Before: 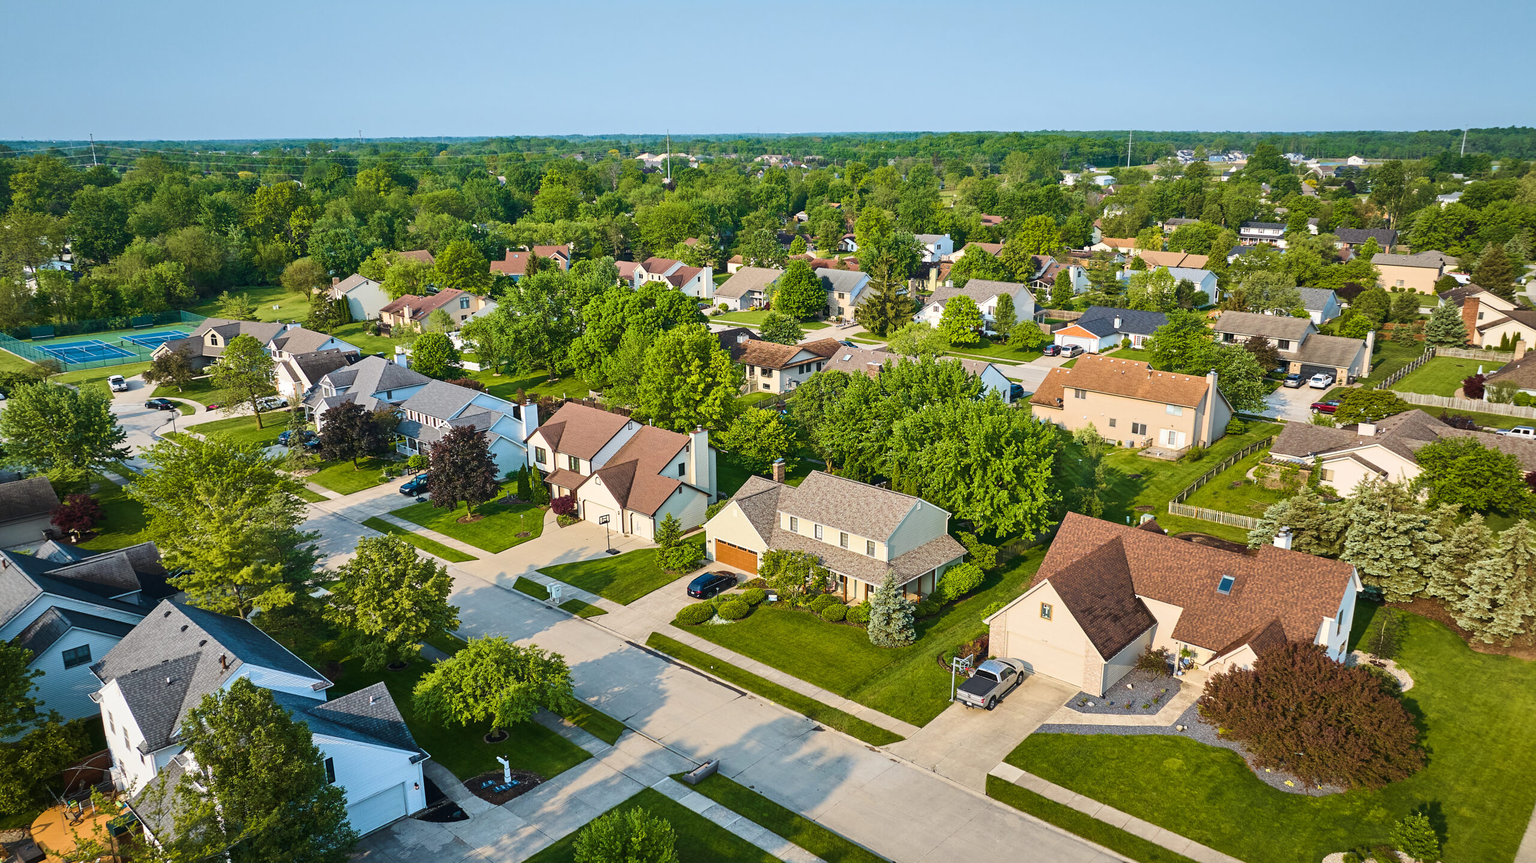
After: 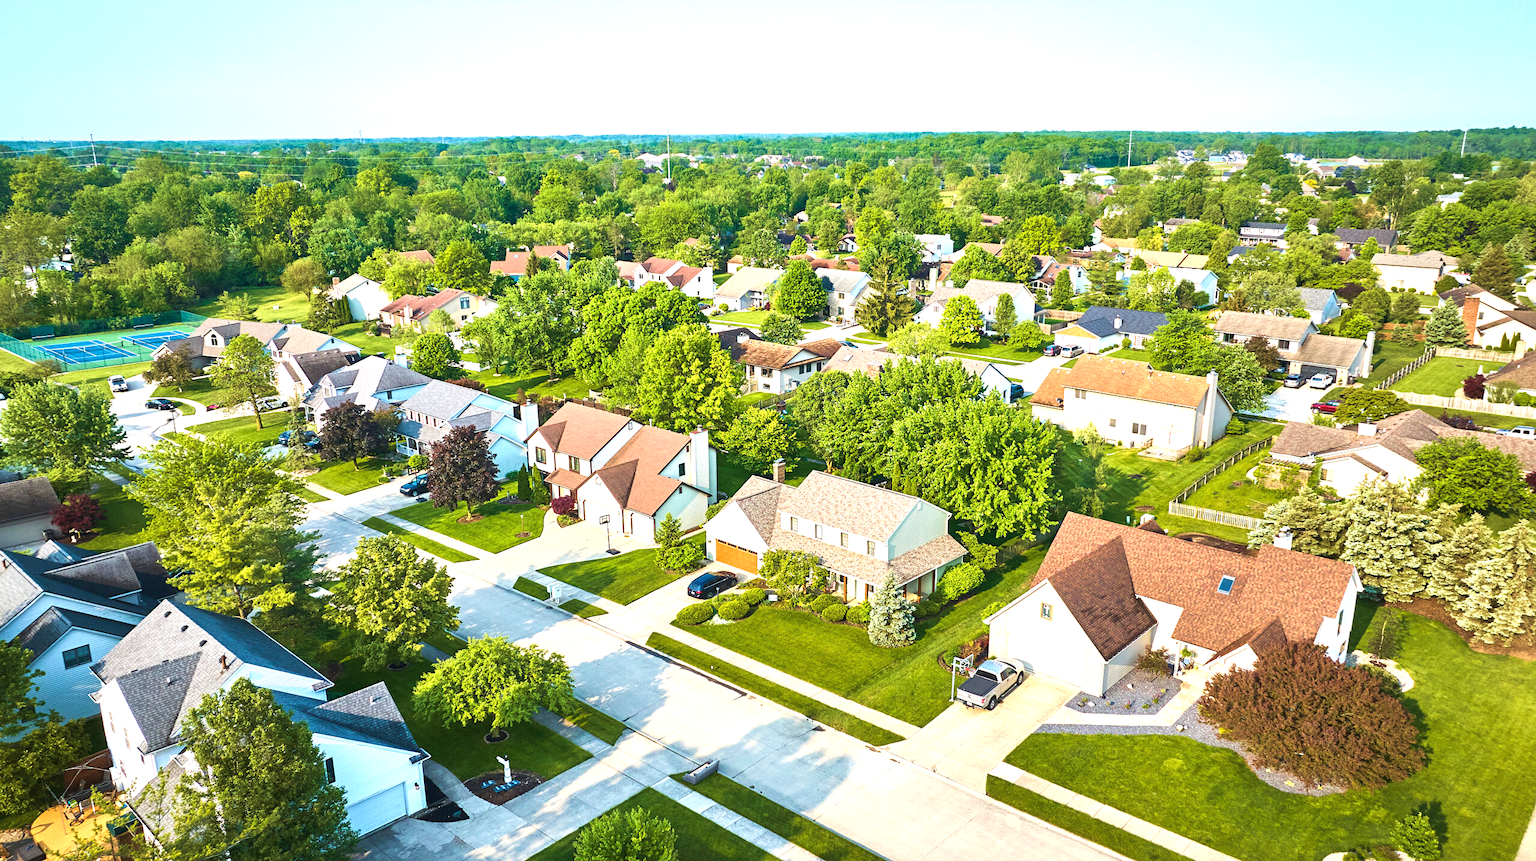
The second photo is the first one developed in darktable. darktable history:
crop: bottom 0.071%
exposure: black level correction 0, exposure 1.1 EV, compensate highlight preservation false
velvia: on, module defaults
